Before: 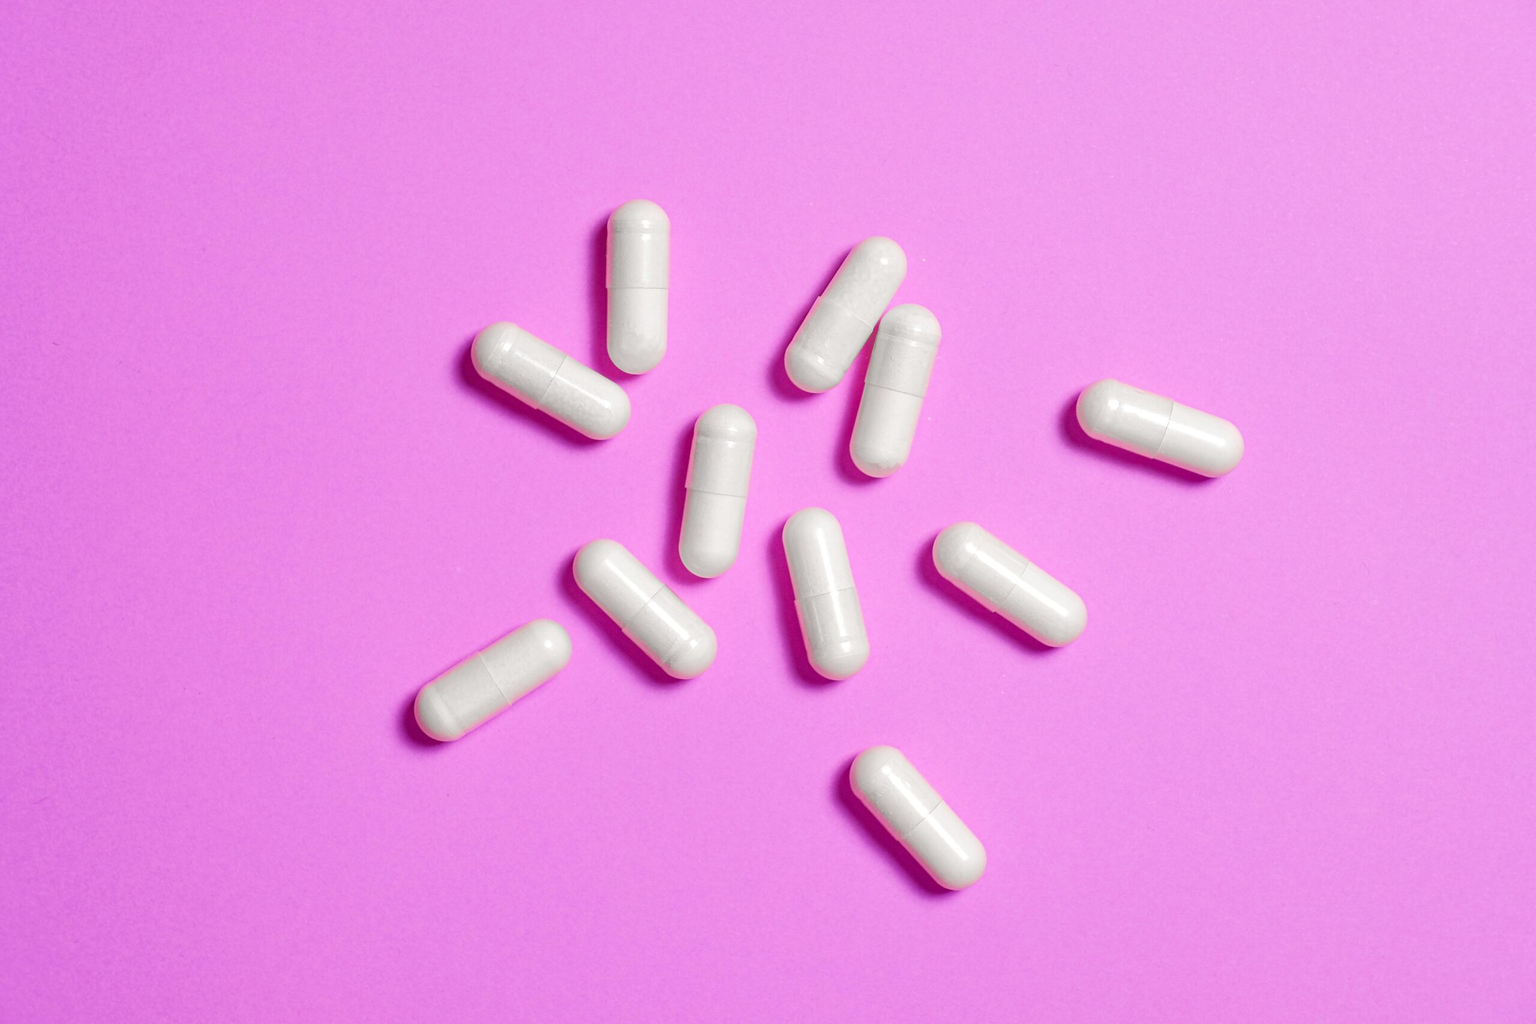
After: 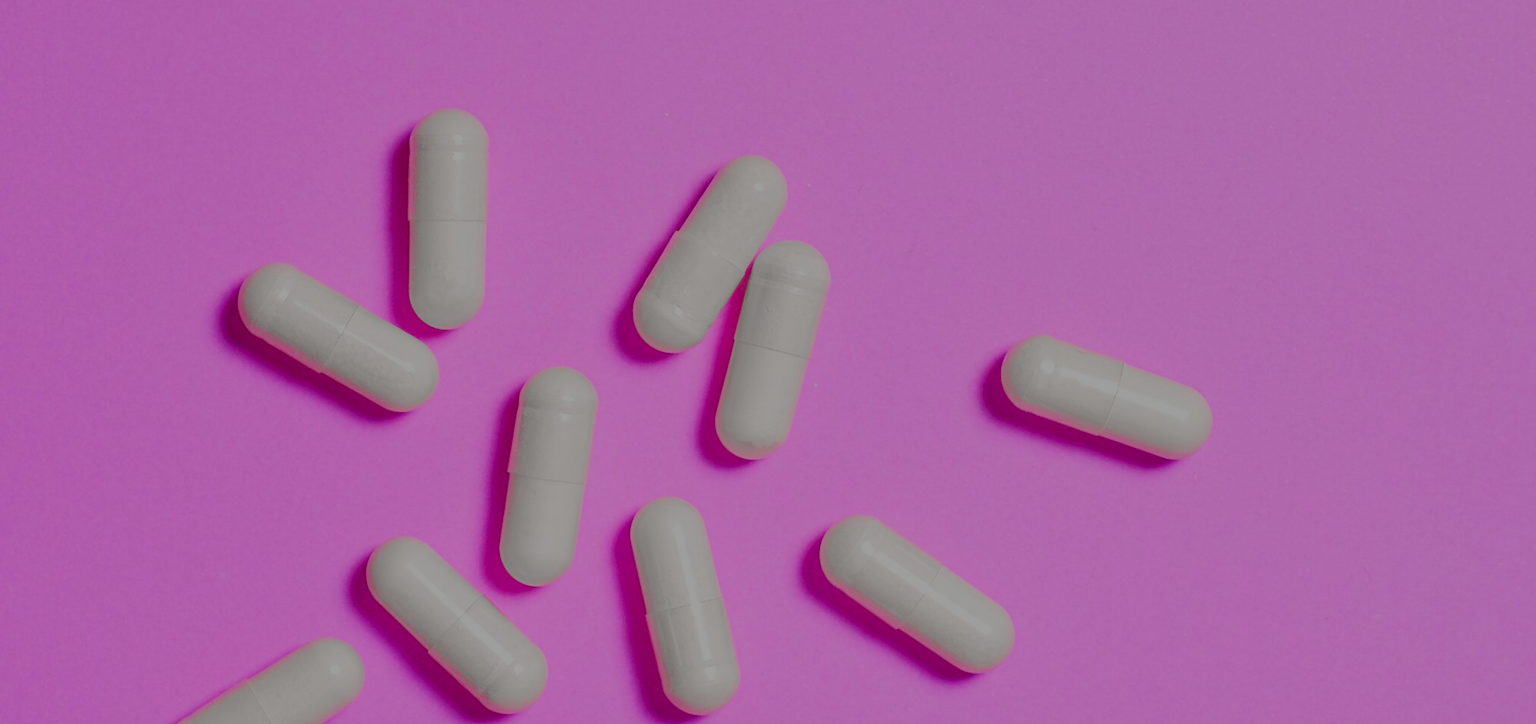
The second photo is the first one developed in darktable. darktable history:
crop: left 18.423%, top 11.125%, right 2.252%, bottom 32.759%
color balance rgb: power › hue 328.68°, perceptual saturation grading › global saturation 25.333%, perceptual brilliance grading › global brilliance -48.095%
shadows and highlights: shadows 47.67, highlights -41.04, soften with gaussian
exposure: black level correction 0, exposure 1.2 EV, compensate exposure bias true, compensate highlight preservation false
